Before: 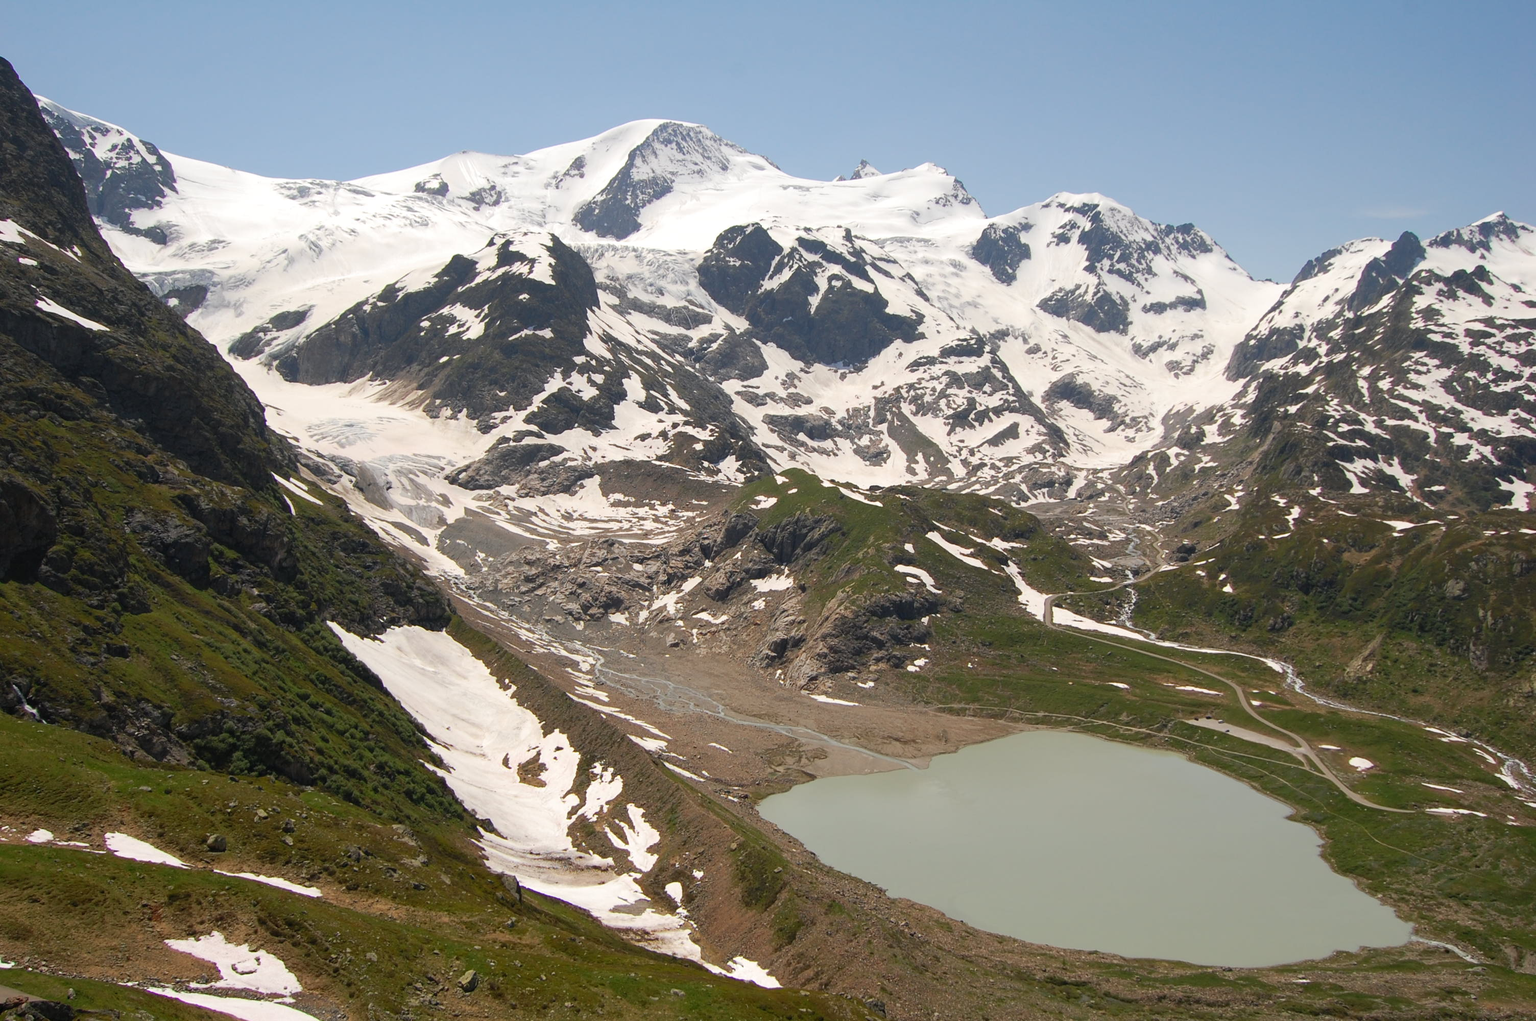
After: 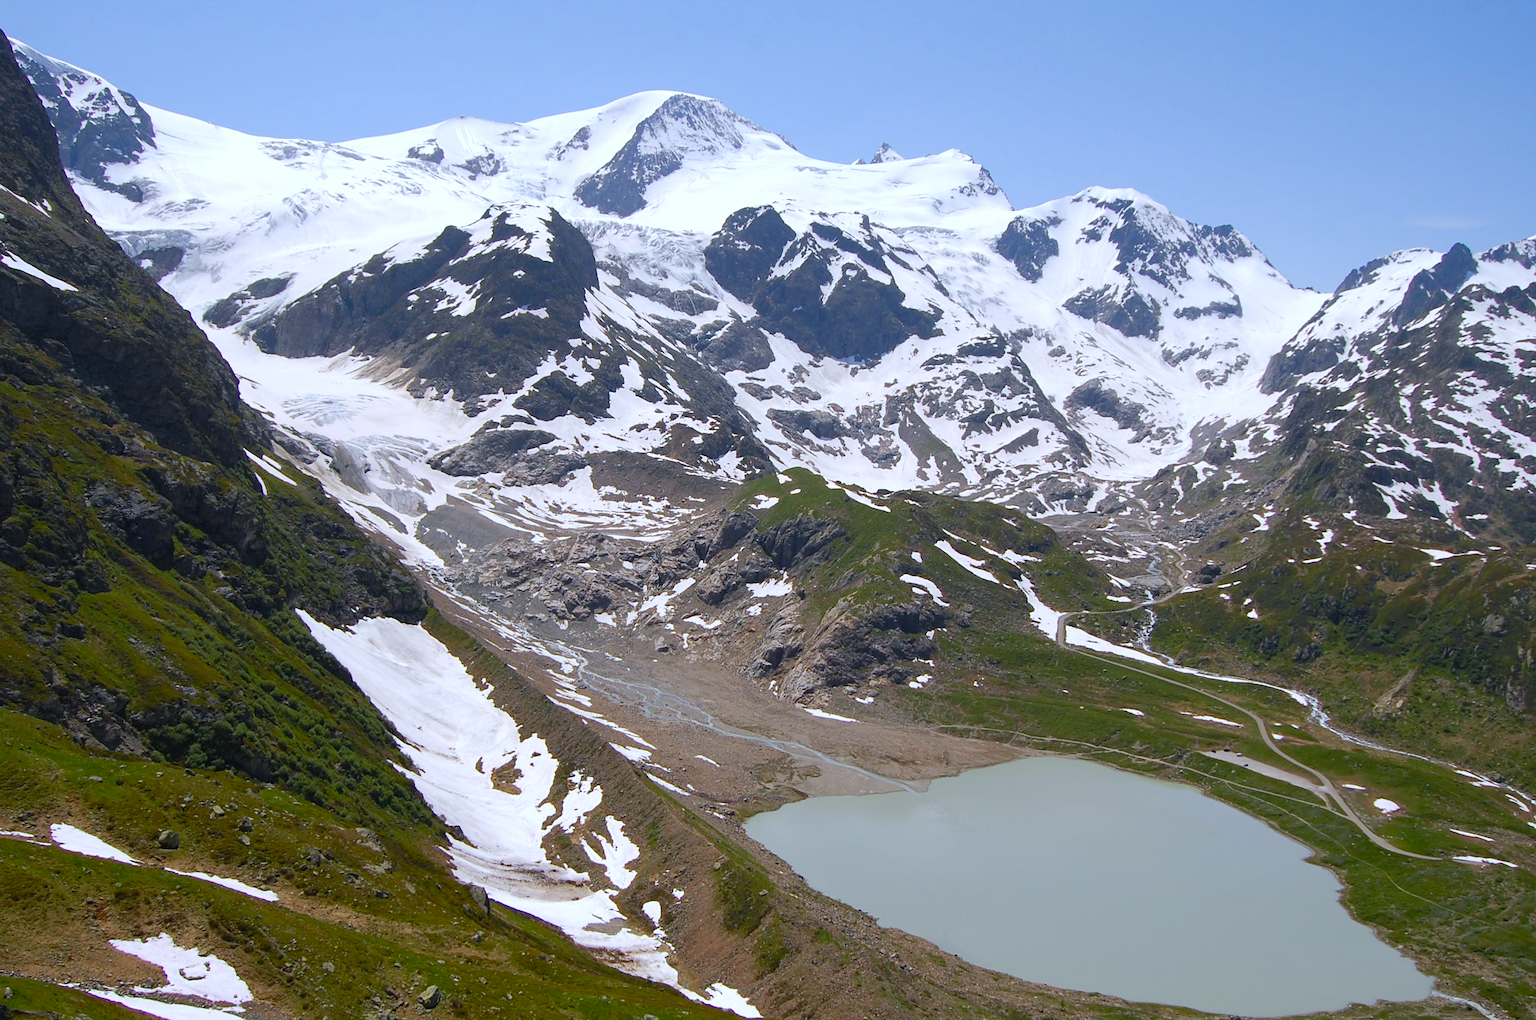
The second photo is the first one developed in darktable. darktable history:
crop and rotate: angle -2.38°
color balance rgb: perceptual saturation grading › global saturation 20%, perceptual saturation grading › highlights -25%, perceptual saturation grading › shadows 25%
white balance: red 0.948, green 1.02, blue 1.176
sharpen: radius 1, threshold 1
